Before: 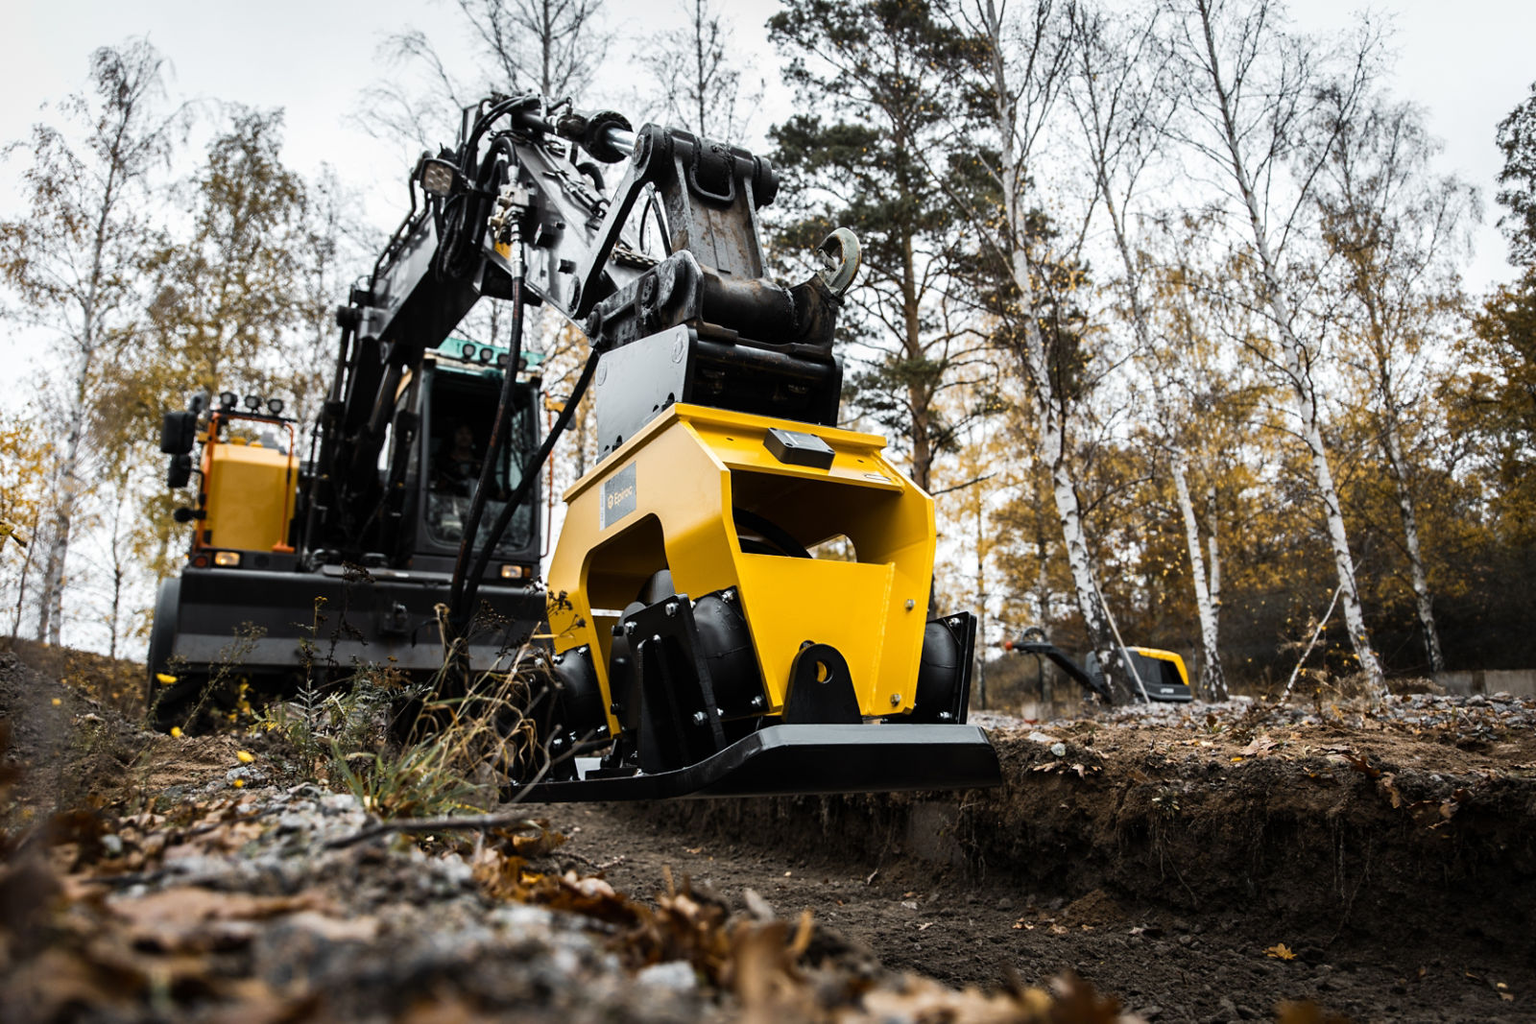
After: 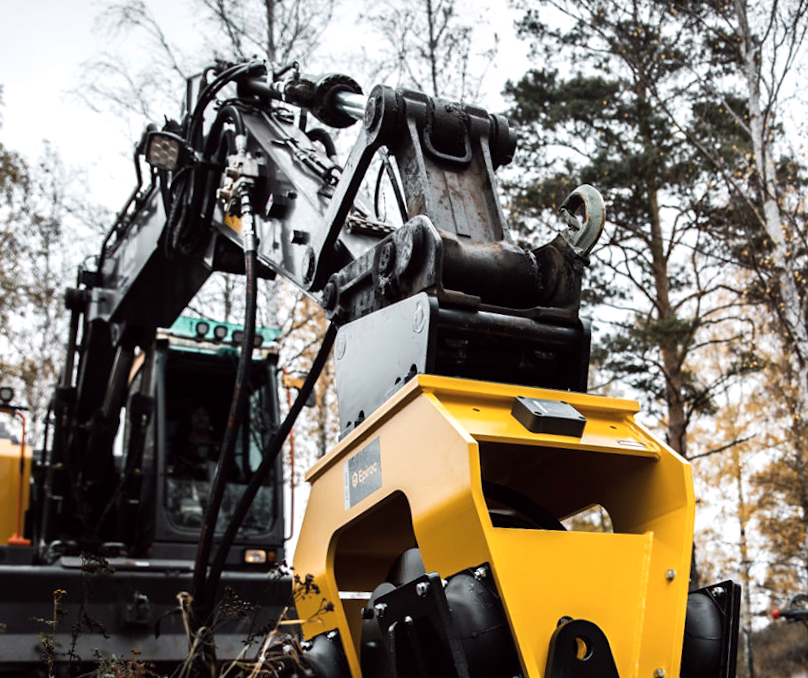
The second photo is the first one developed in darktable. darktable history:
color balance: lift [1, 1, 0.999, 1.001], gamma [1, 1.003, 1.005, 0.995], gain [1, 0.992, 0.988, 1.012], contrast 5%, output saturation 110%
crop: left 17.835%, top 7.675%, right 32.881%, bottom 32.213%
color contrast: blue-yellow contrast 0.7
rotate and perspective: rotation -2.22°, lens shift (horizontal) -0.022, automatic cropping off
